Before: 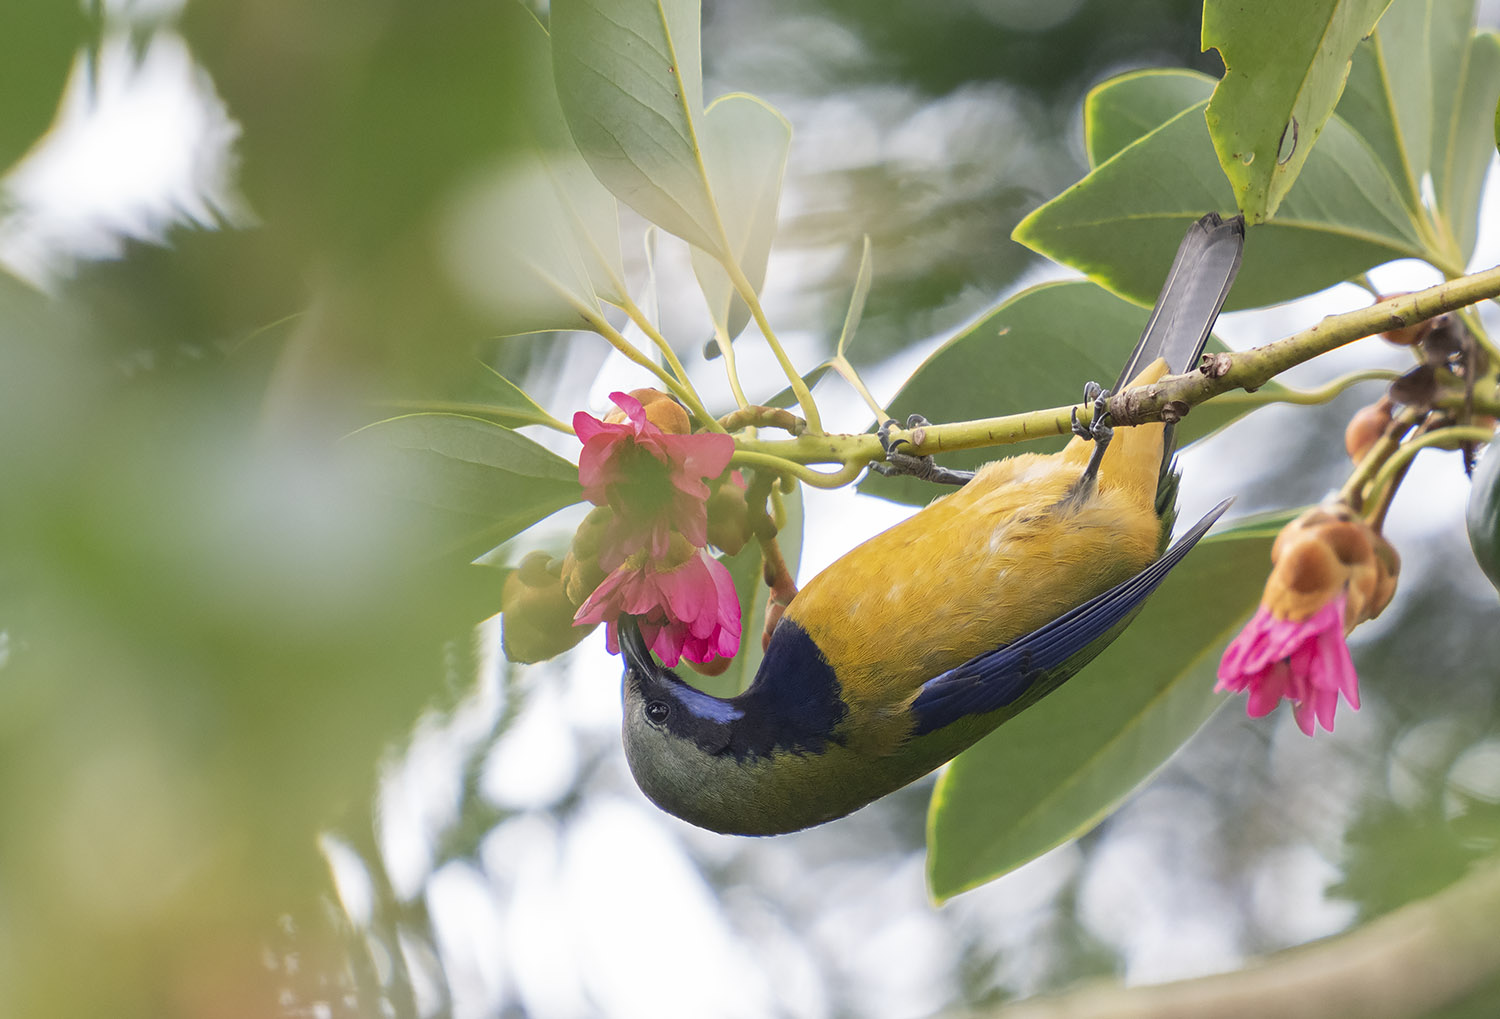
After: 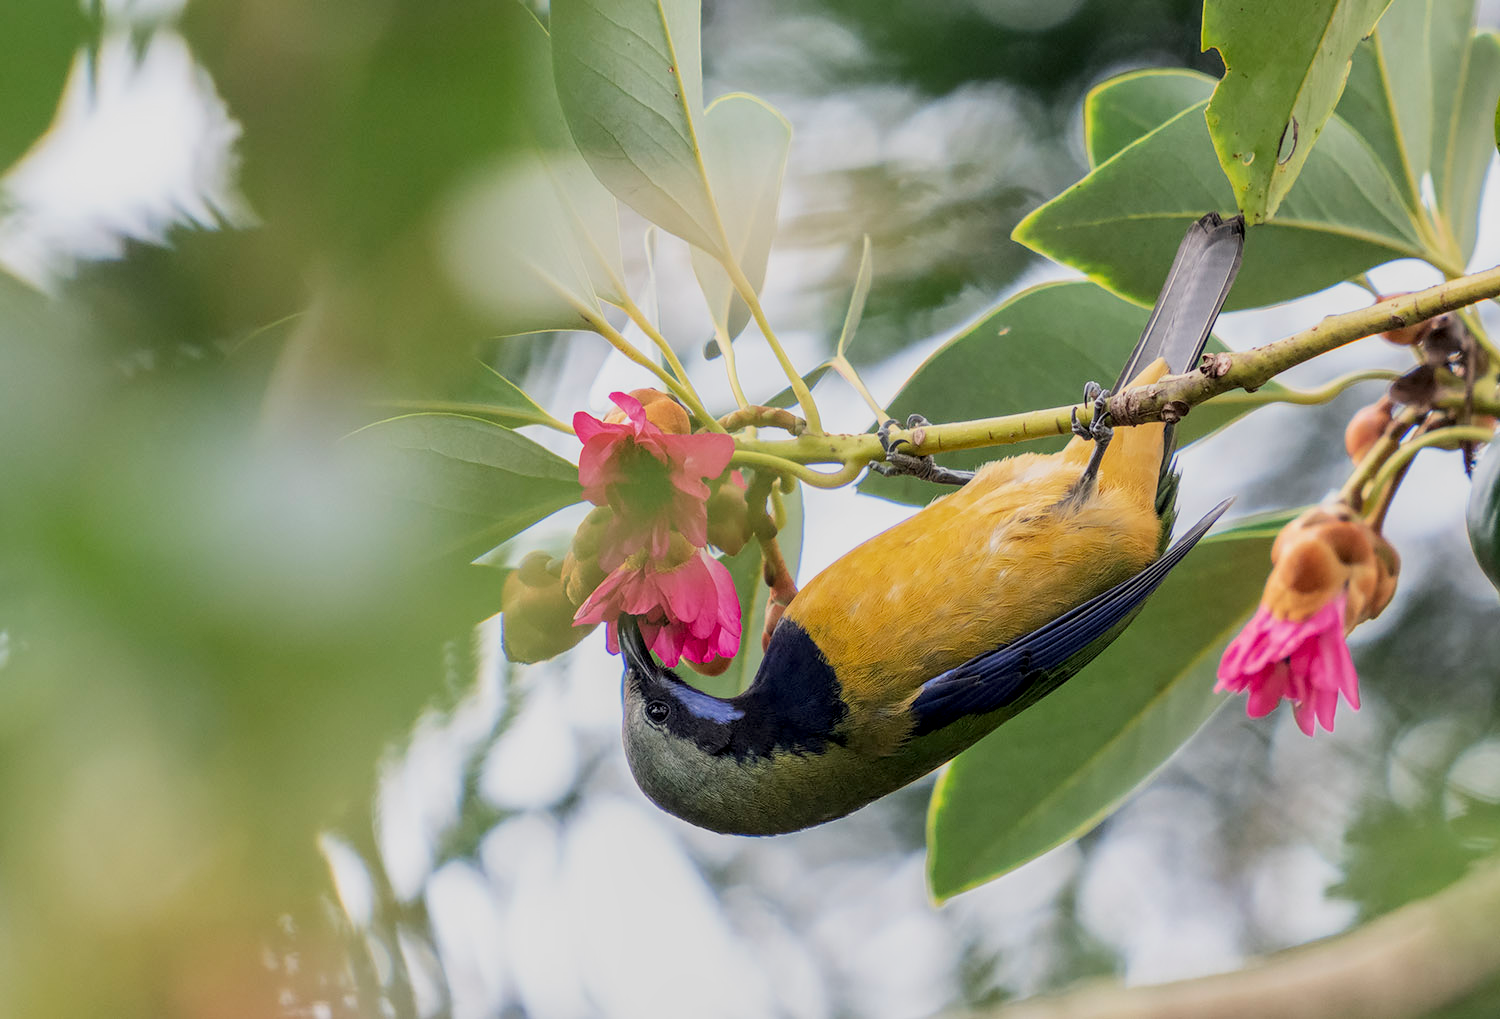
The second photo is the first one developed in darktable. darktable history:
local contrast: highlights 61%, detail 143%, midtone range 0.428
filmic rgb: black relative exposure -8.42 EV, white relative exposure 4.68 EV, hardness 3.82, color science v6 (2022)
